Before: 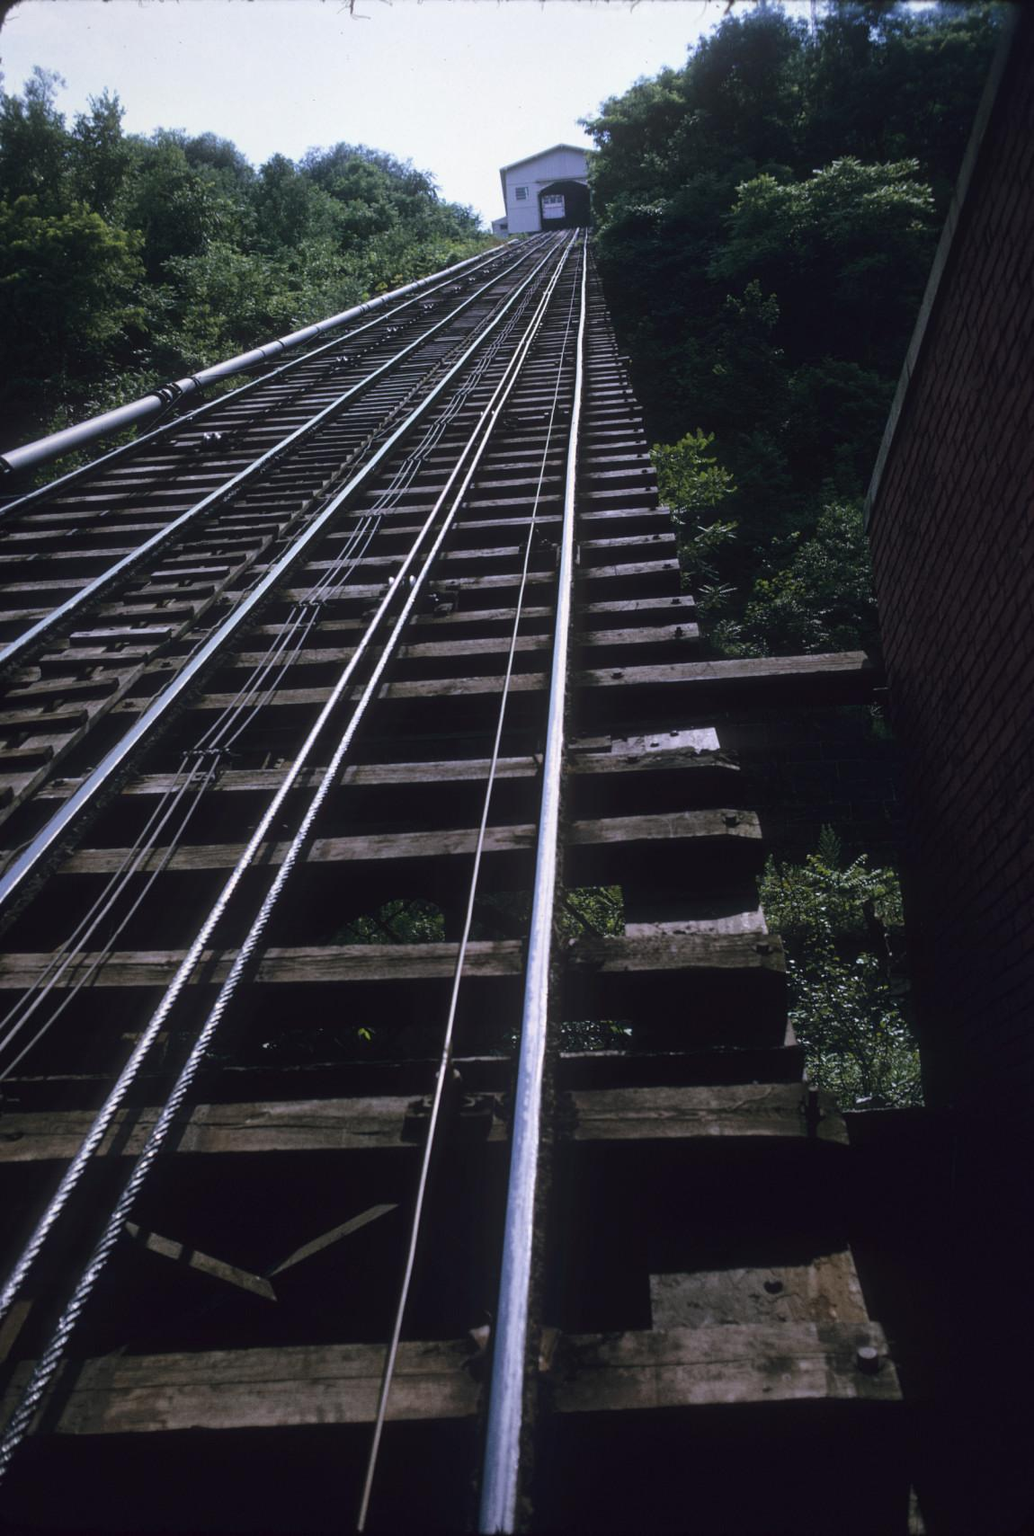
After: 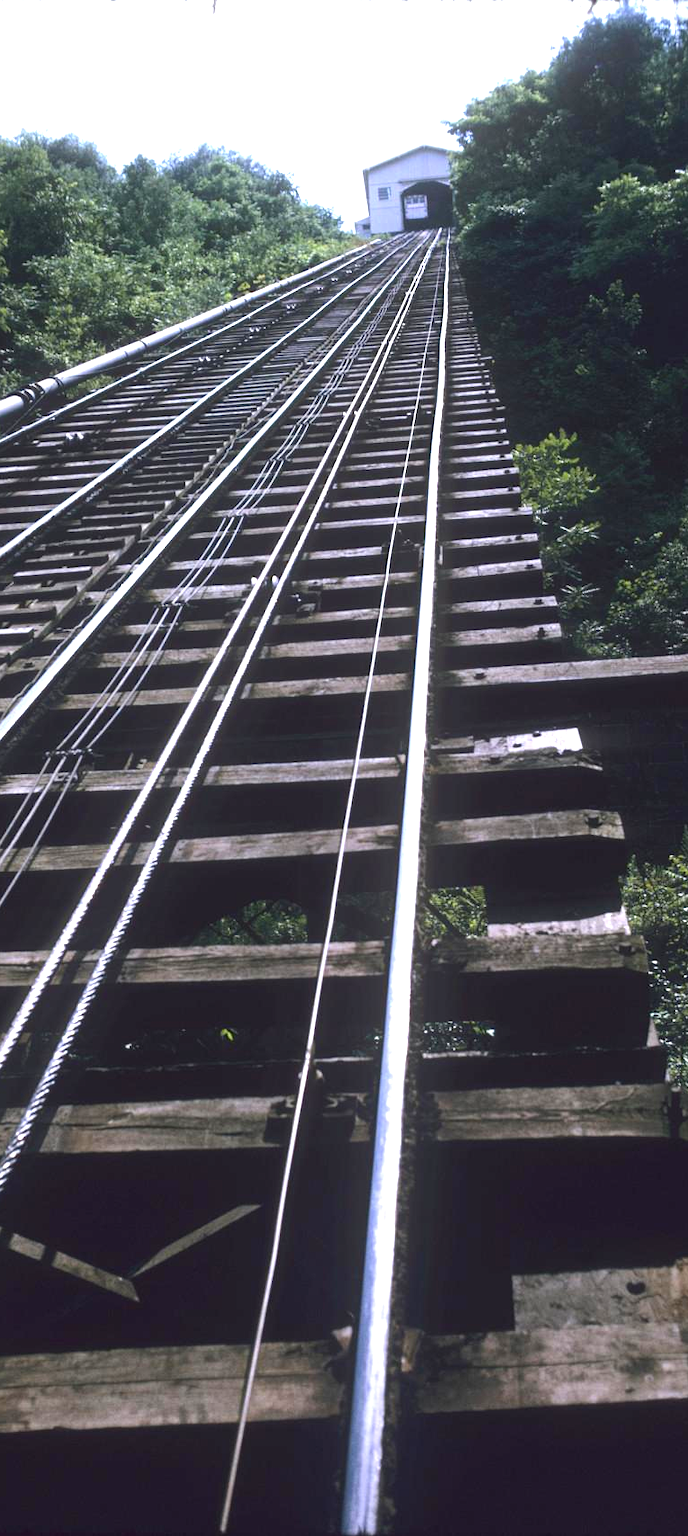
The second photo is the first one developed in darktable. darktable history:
crop and rotate: left 13.342%, right 19.991%
exposure: black level correction 0, exposure 1.388 EV, compensate exposure bias true, compensate highlight preservation false
